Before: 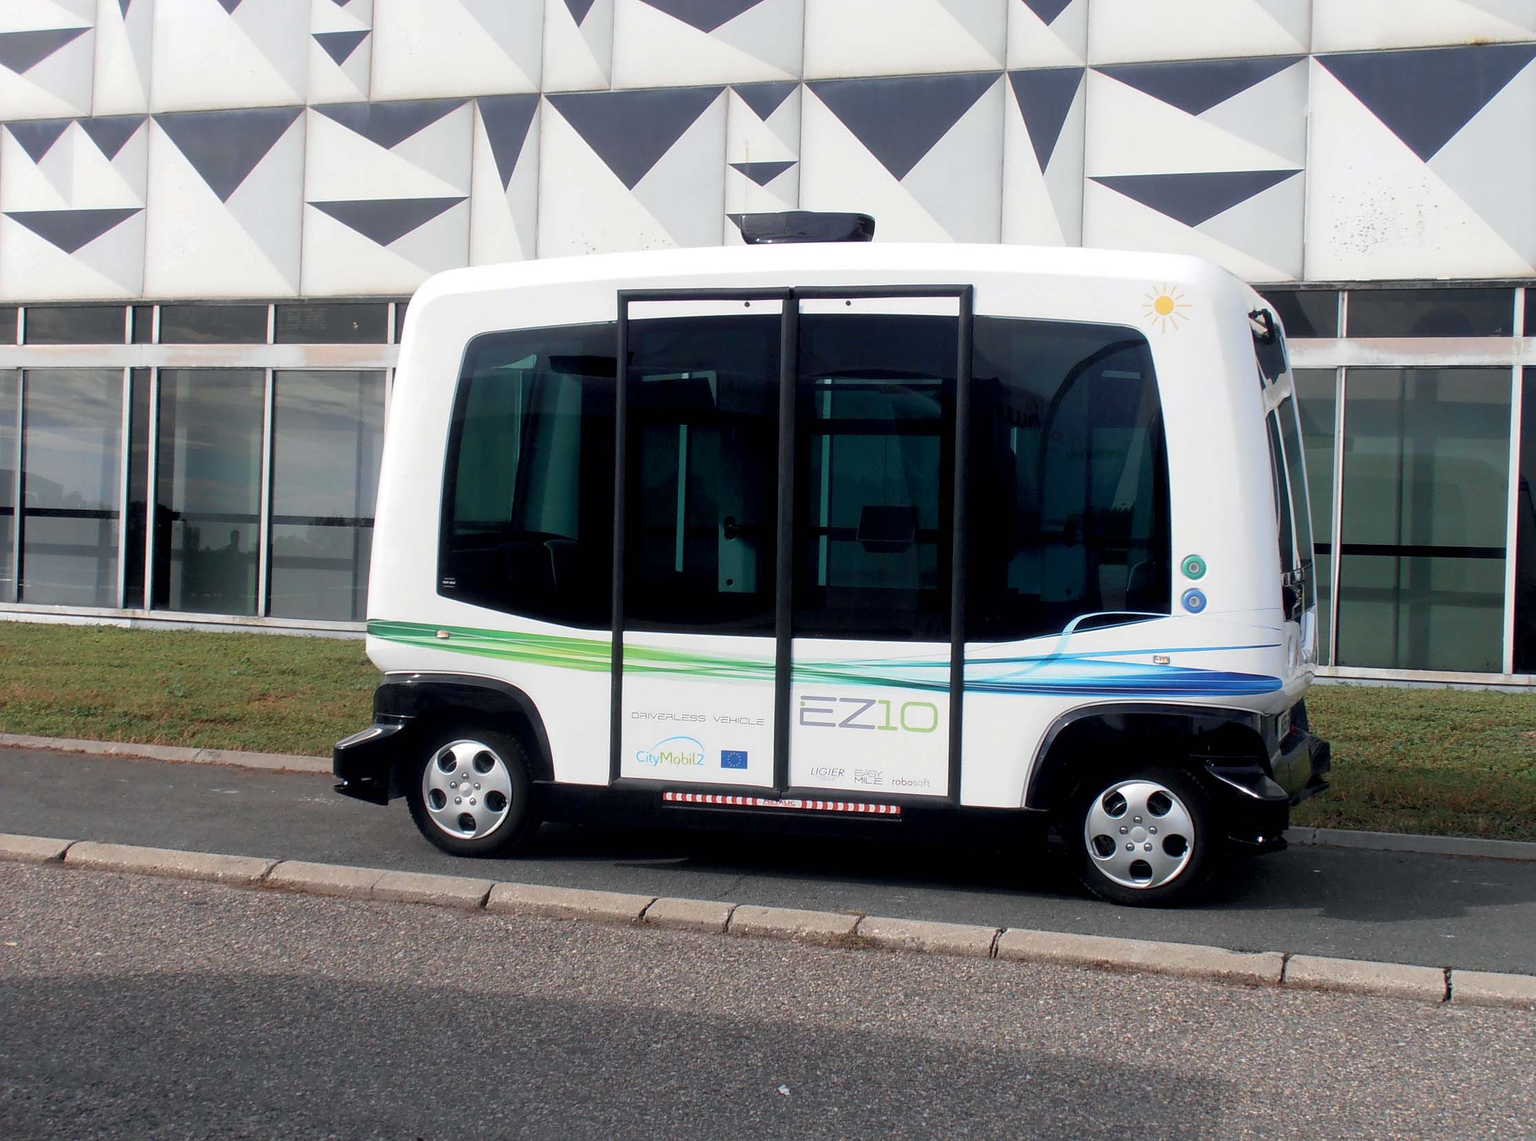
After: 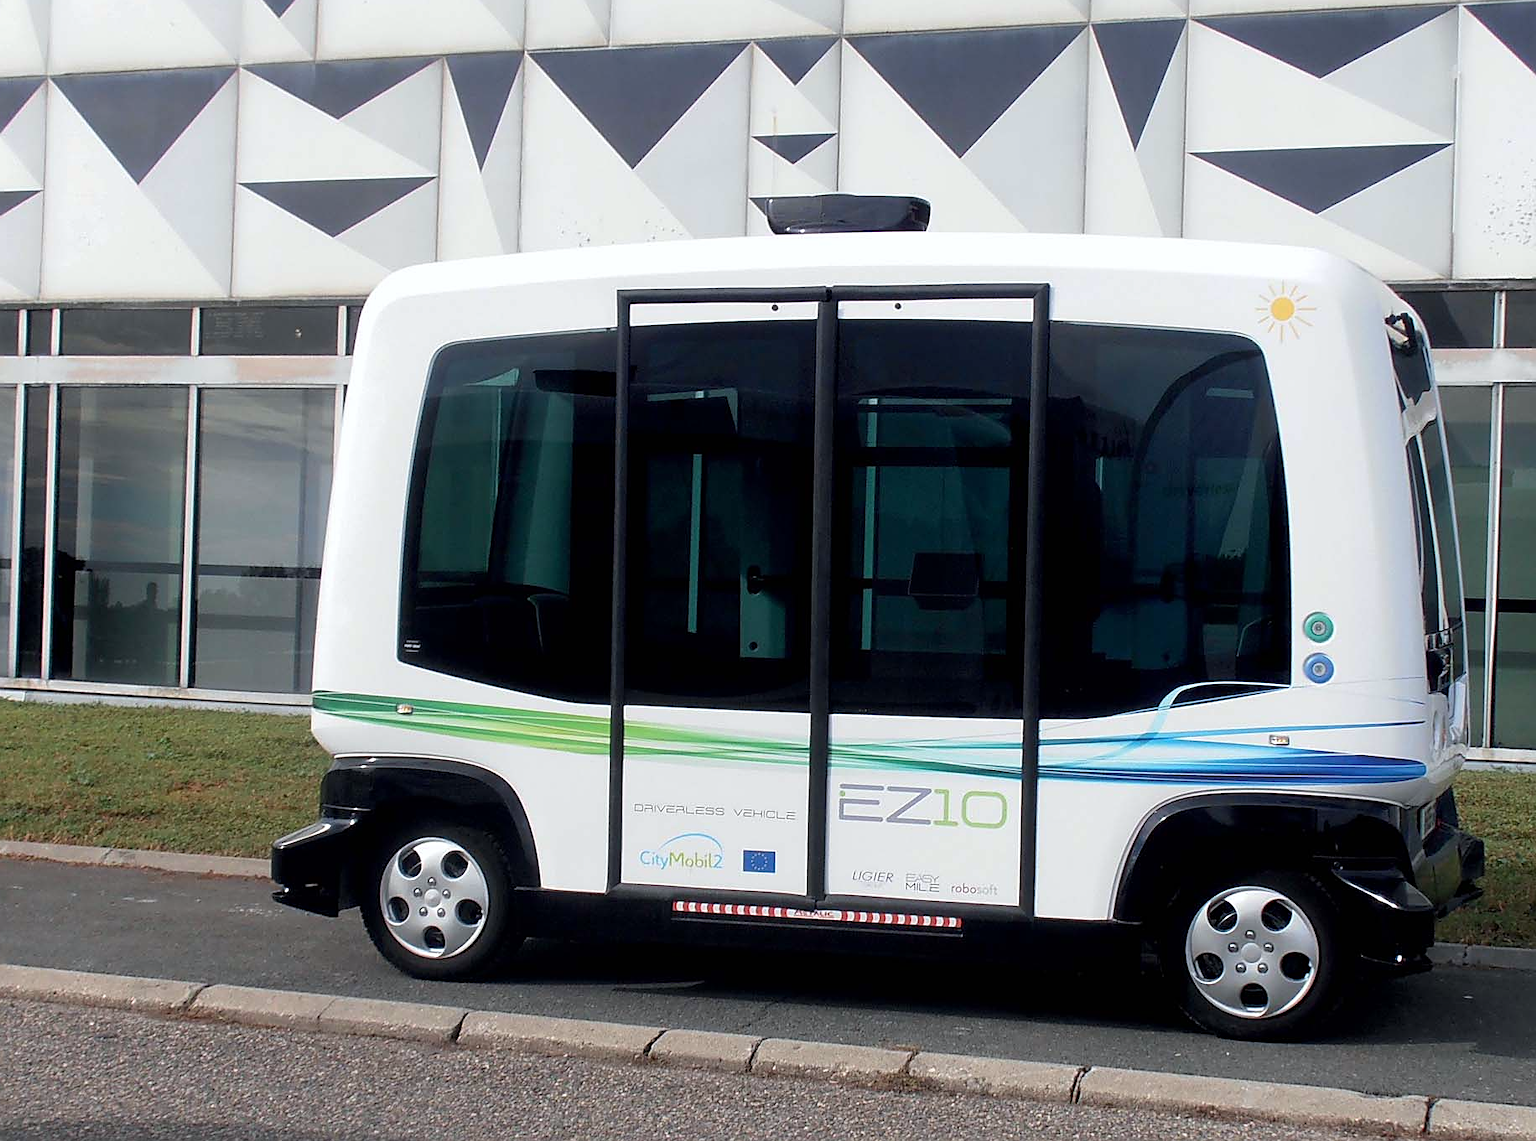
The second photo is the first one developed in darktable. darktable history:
white balance: red 0.986, blue 1.01
exposure: compensate highlight preservation false
crop and rotate: left 7.196%, top 4.574%, right 10.605%, bottom 13.178%
sharpen: on, module defaults
